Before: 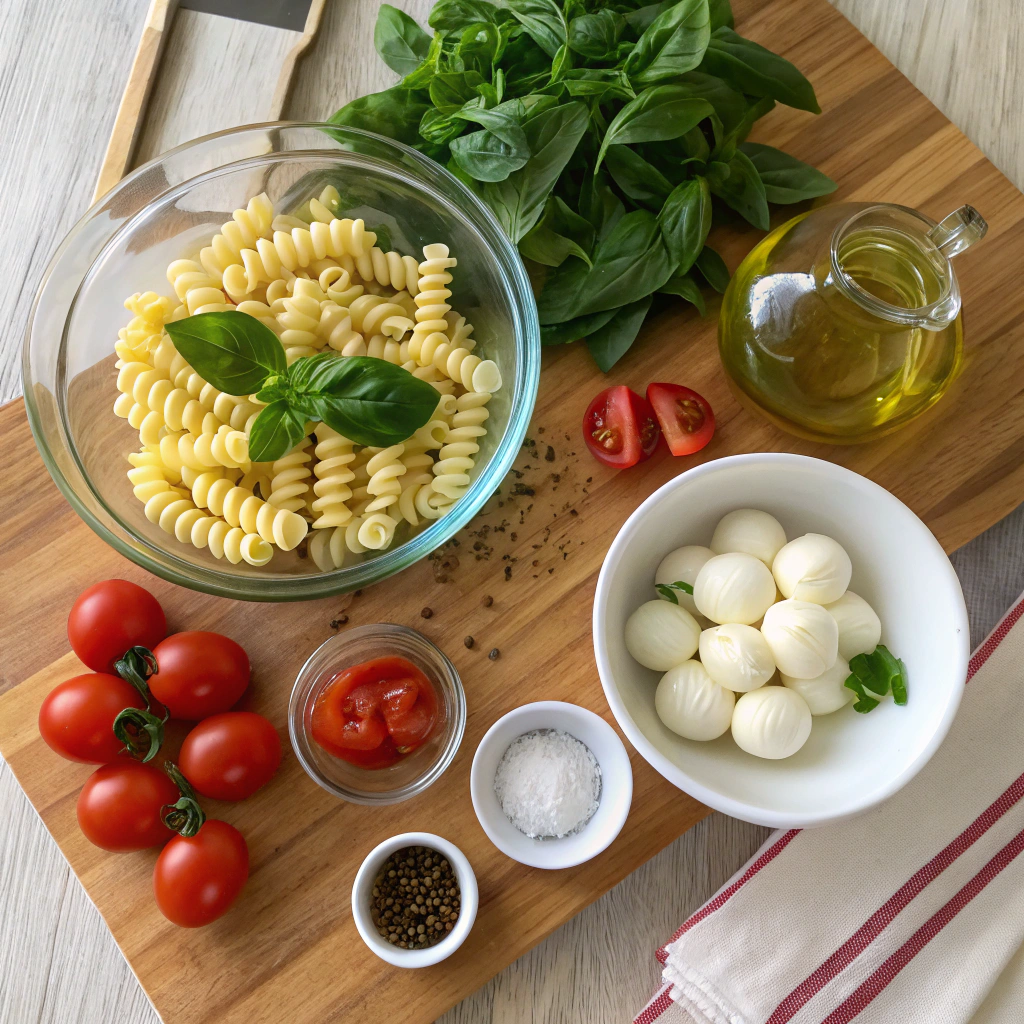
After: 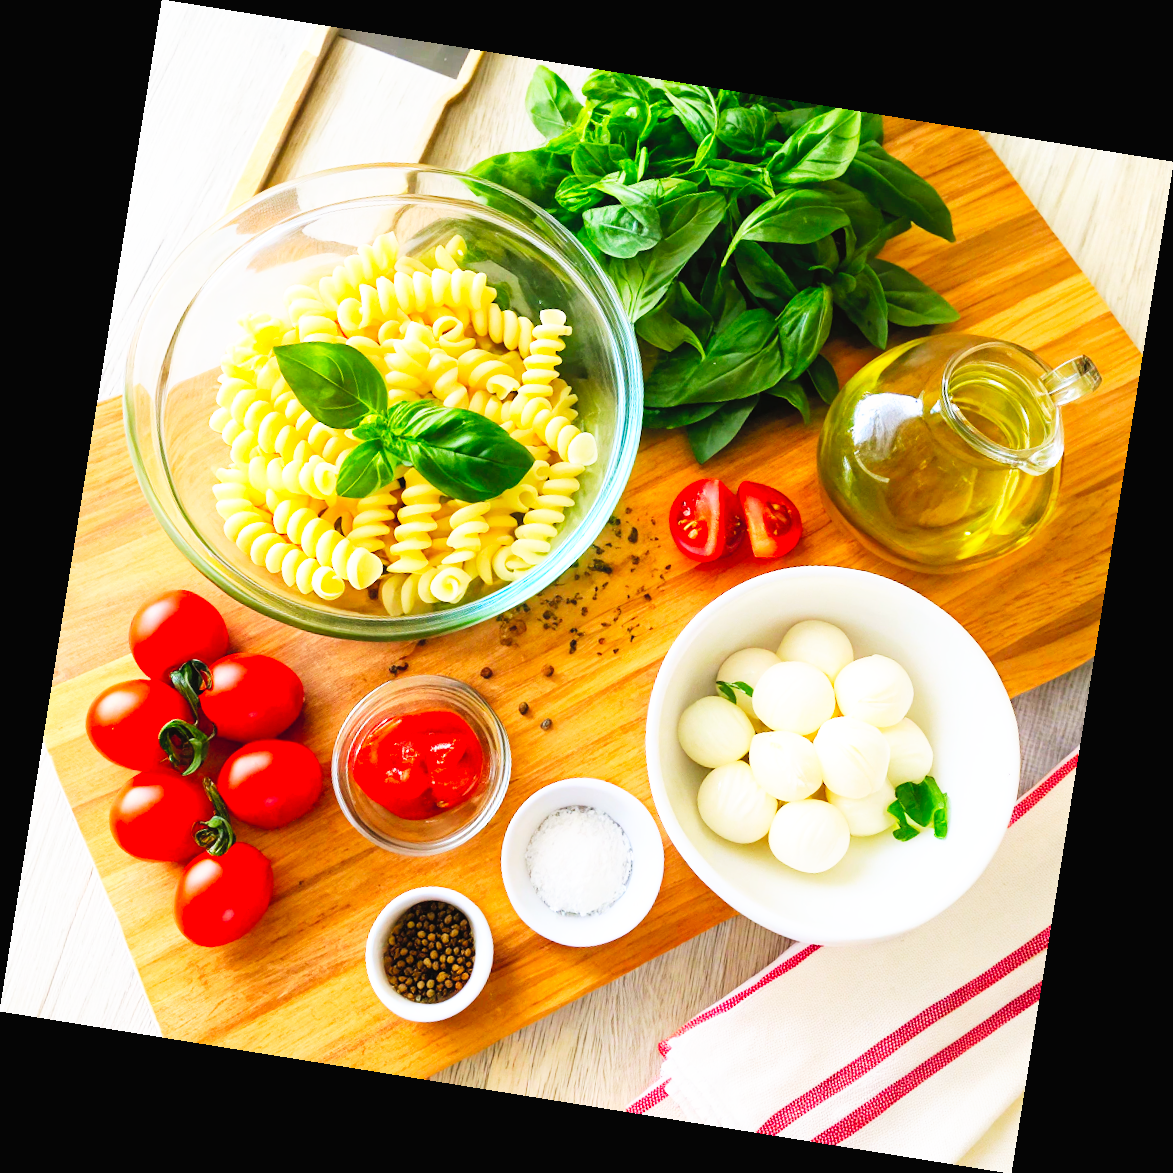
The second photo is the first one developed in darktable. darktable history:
rotate and perspective: rotation 9.12°, automatic cropping off
contrast brightness saturation: contrast 0.07, brightness 0.18, saturation 0.4
base curve: curves: ch0 [(0, 0) (0.007, 0.004) (0.027, 0.03) (0.046, 0.07) (0.207, 0.54) (0.442, 0.872) (0.673, 0.972) (1, 1)], preserve colors none
